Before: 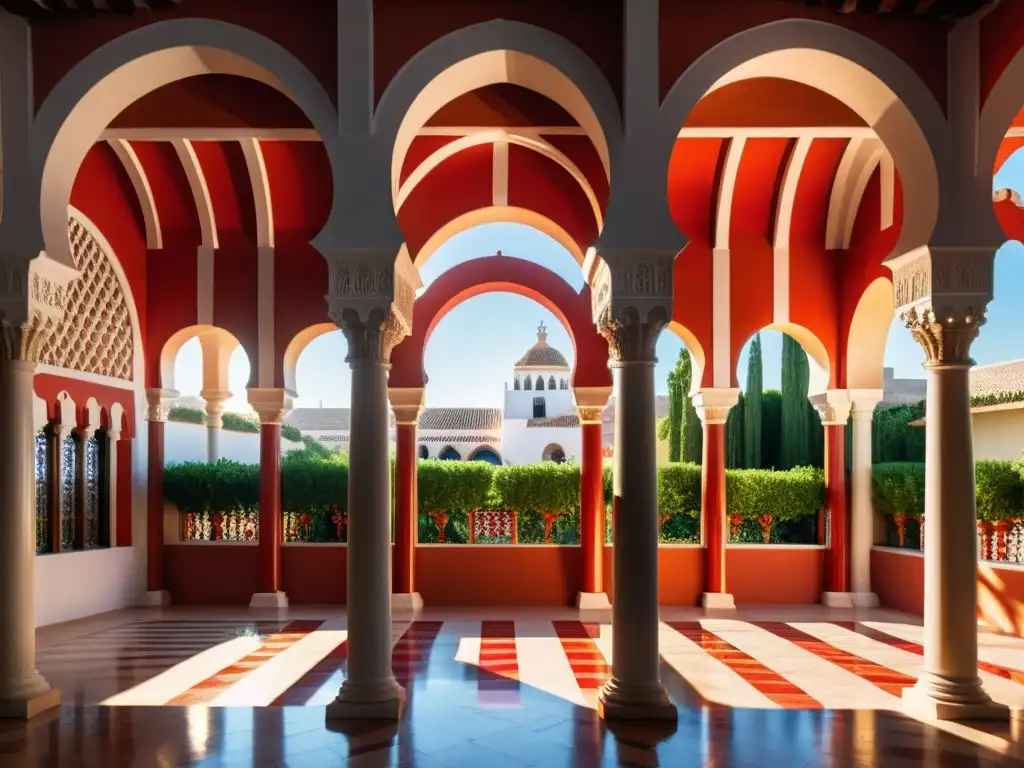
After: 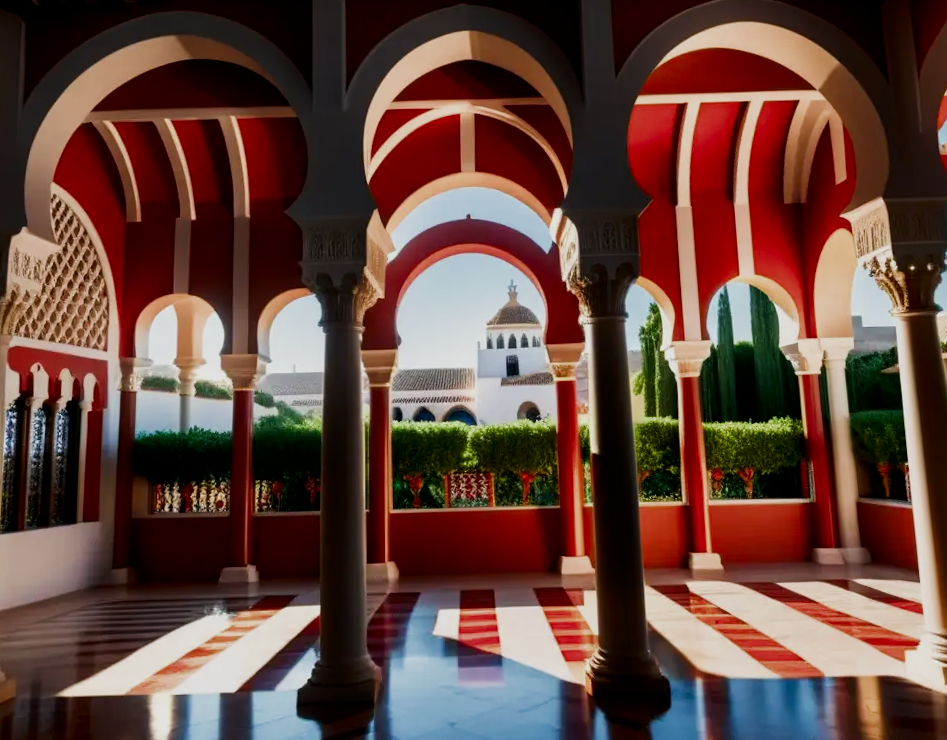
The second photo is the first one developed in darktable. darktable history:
rotate and perspective: rotation -1.68°, lens shift (vertical) -0.146, crop left 0.049, crop right 0.912, crop top 0.032, crop bottom 0.96
filmic rgb: middle gray luminance 21.73%, black relative exposure -14 EV, white relative exposure 2.96 EV, threshold 6 EV, target black luminance 0%, hardness 8.81, latitude 59.69%, contrast 1.208, highlights saturation mix 5%, shadows ↔ highlights balance 41.6%, add noise in highlights 0, color science v3 (2019), use custom middle-gray values true, iterations of high-quality reconstruction 0, contrast in highlights soft, enable highlight reconstruction true
contrast brightness saturation: contrast 0.07, brightness -0.13, saturation 0.06
